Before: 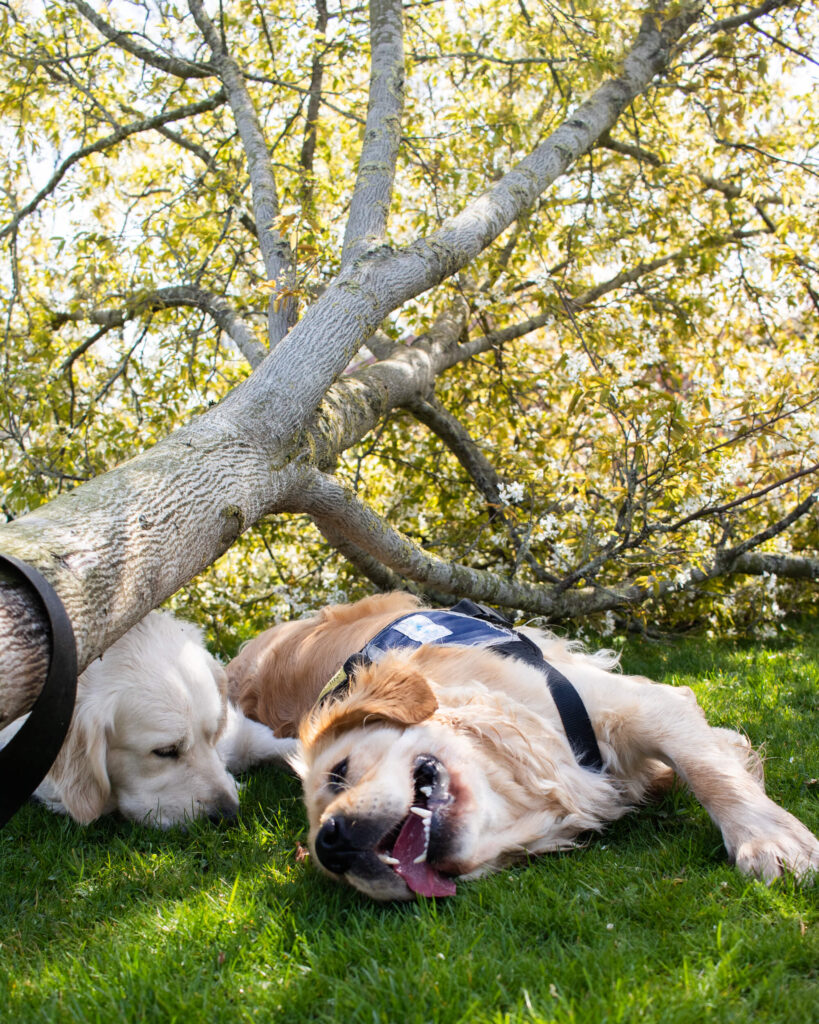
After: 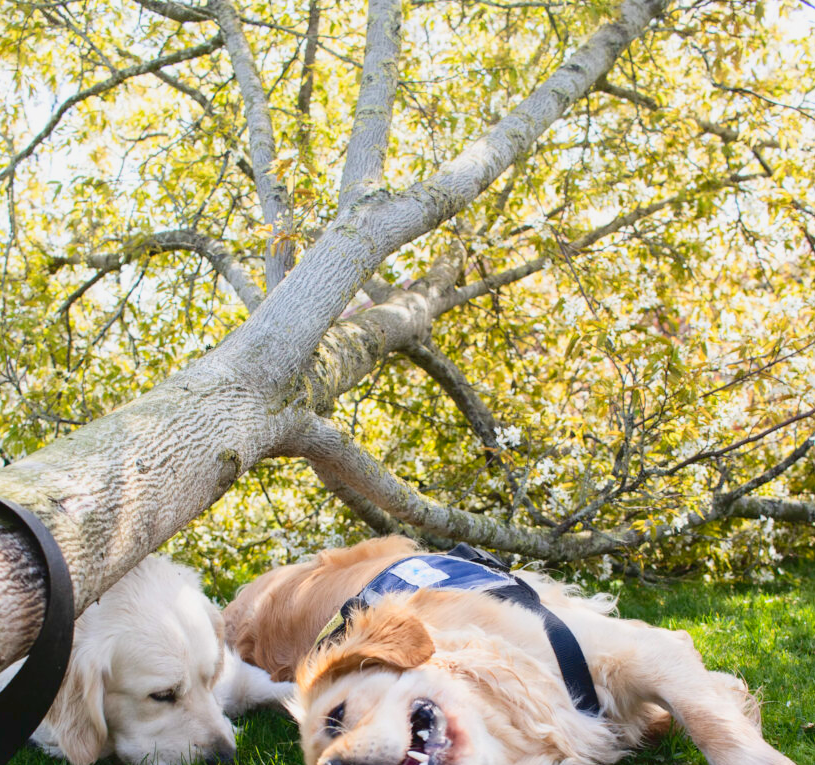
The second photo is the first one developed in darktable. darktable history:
crop: left 0.387%, top 5.469%, bottom 19.809%
tone curve: curves: ch0 [(0, 0.047) (0.199, 0.263) (0.47, 0.555) (0.805, 0.839) (1, 0.962)], color space Lab, linked channels, preserve colors none
exposure: compensate highlight preservation false
